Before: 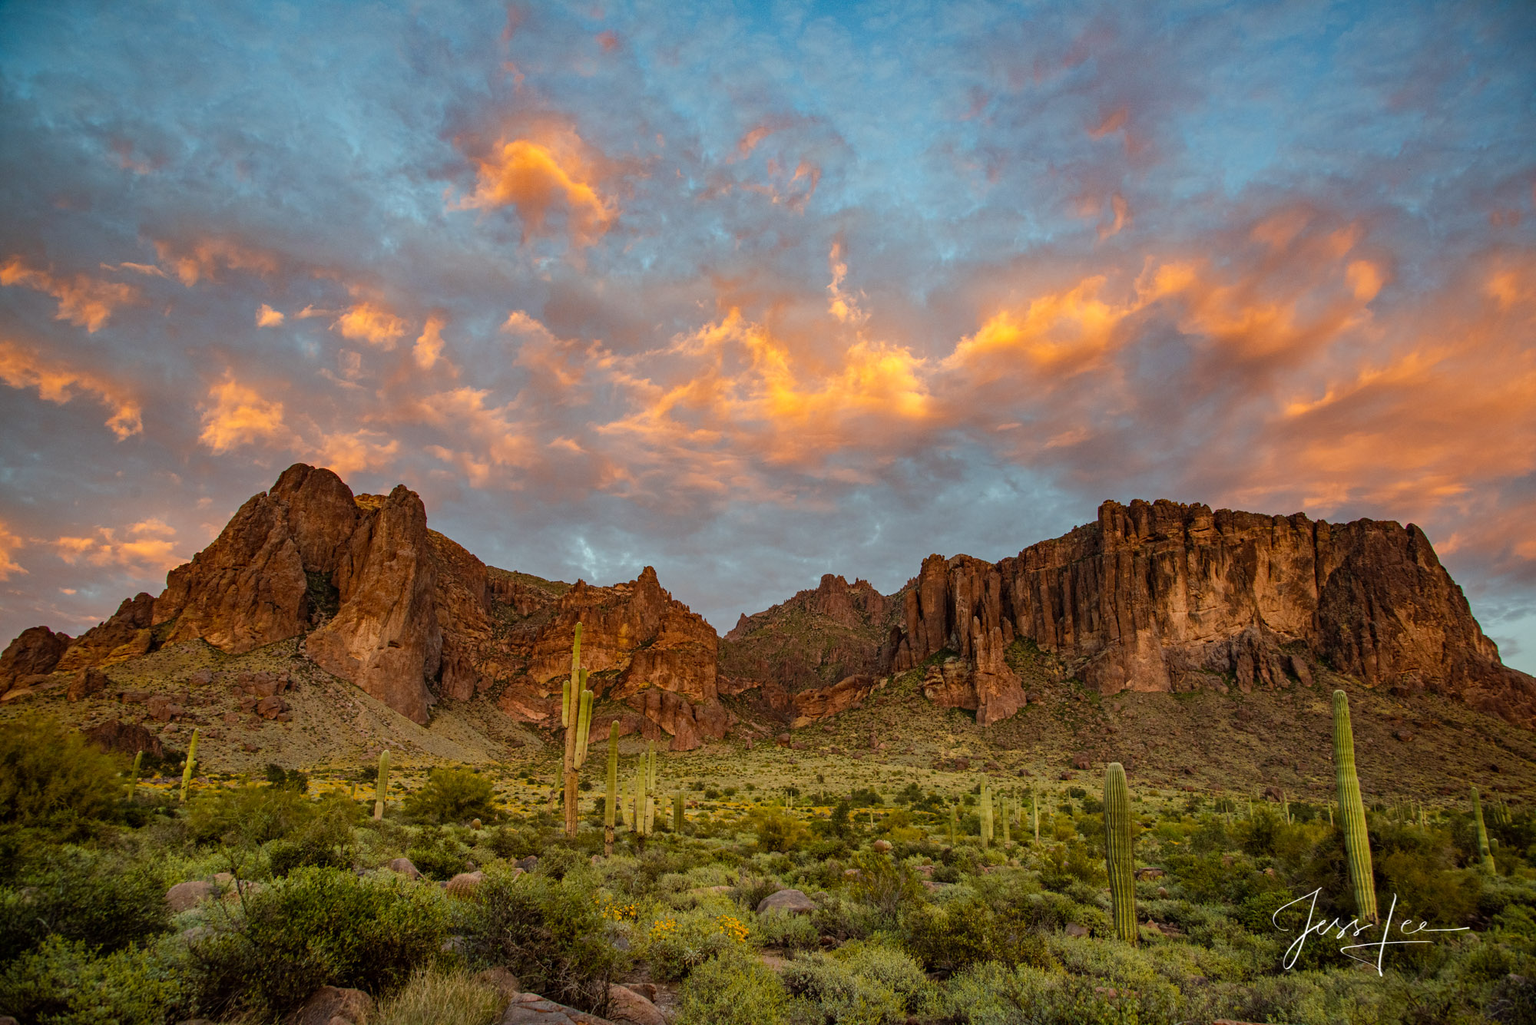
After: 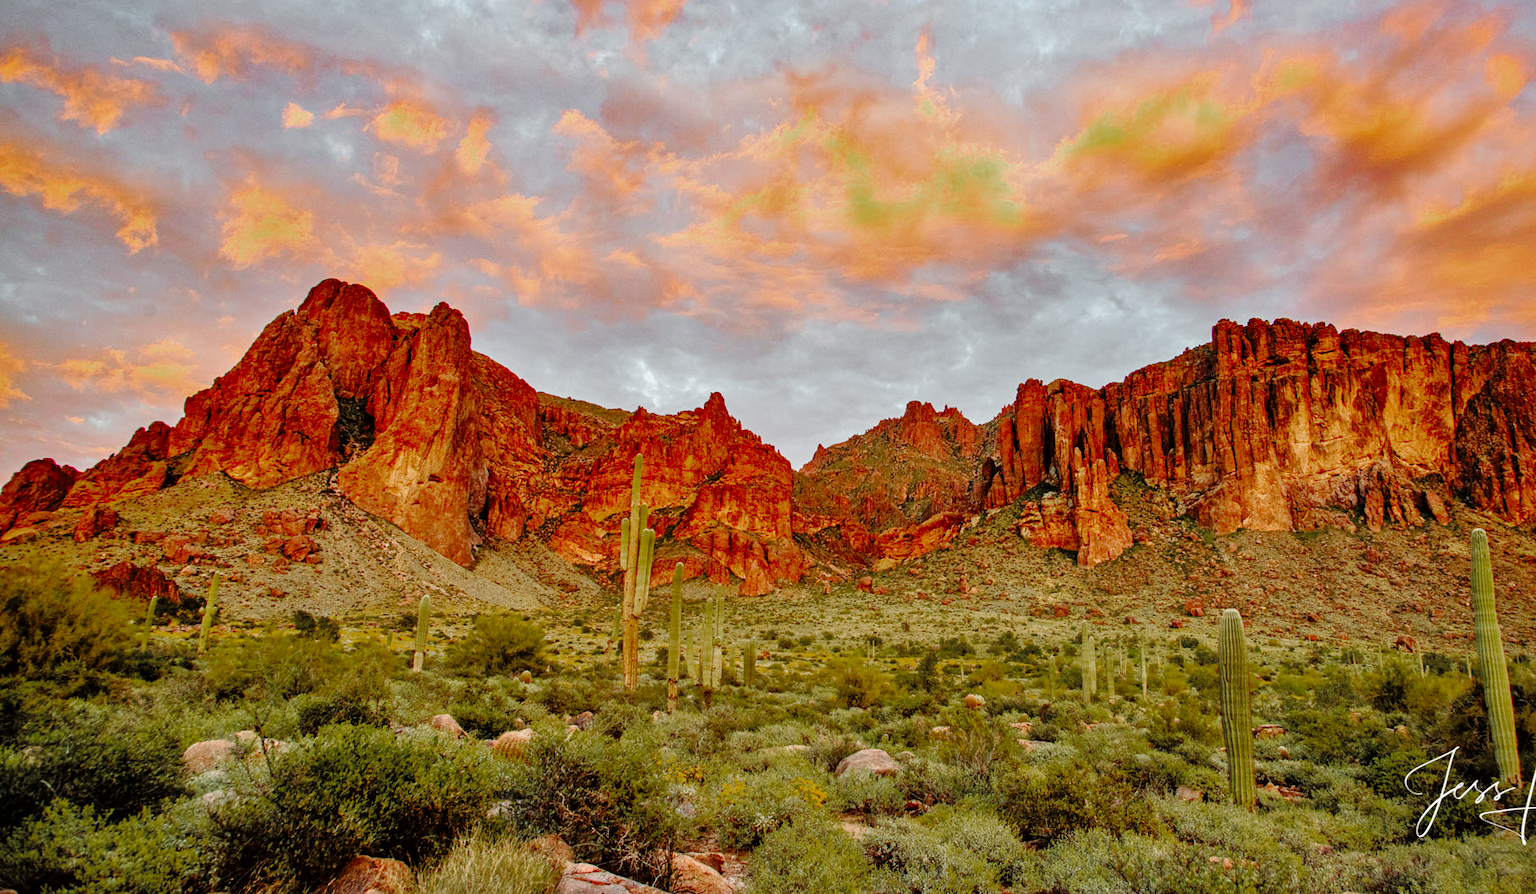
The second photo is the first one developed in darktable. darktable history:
local contrast: mode bilateral grid, contrast 20, coarseness 50, detail 119%, midtone range 0.2
tone equalizer: -7 EV 0.152 EV, -6 EV 0.589 EV, -5 EV 1.12 EV, -4 EV 1.37 EV, -3 EV 1.17 EV, -2 EV 0.6 EV, -1 EV 0.148 EV
color zones: curves: ch0 [(0, 0.48) (0.209, 0.398) (0.305, 0.332) (0.429, 0.493) (0.571, 0.5) (0.714, 0.5) (0.857, 0.5) (1, 0.48)]; ch1 [(0, 0.736) (0.143, 0.625) (0.225, 0.371) (0.429, 0.256) (0.571, 0.241) (0.714, 0.213) (0.857, 0.48) (1, 0.736)]; ch2 [(0, 0.448) (0.143, 0.498) (0.286, 0.5) (0.429, 0.5) (0.571, 0.5) (0.714, 0.5) (0.857, 0.5) (1, 0.448)]
crop: top 20.608%, right 9.36%, bottom 0.291%
base curve: curves: ch0 [(0, 0) (0.036, 0.025) (0.121, 0.166) (0.206, 0.329) (0.605, 0.79) (1, 1)], exposure shift 0.581, preserve colors none
